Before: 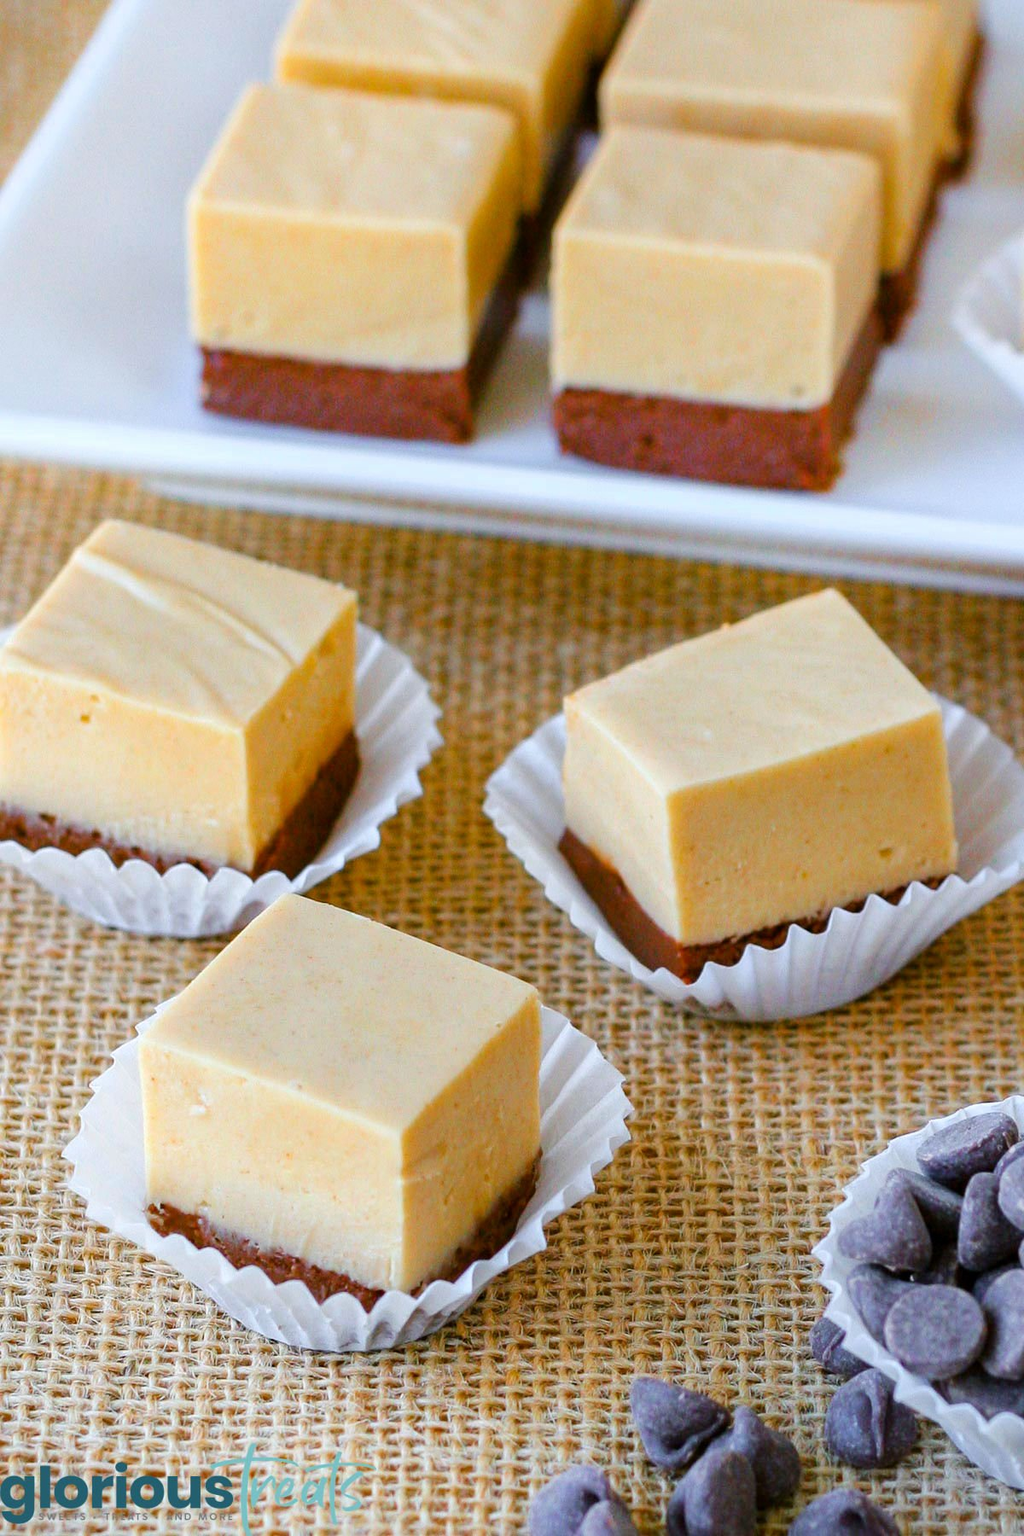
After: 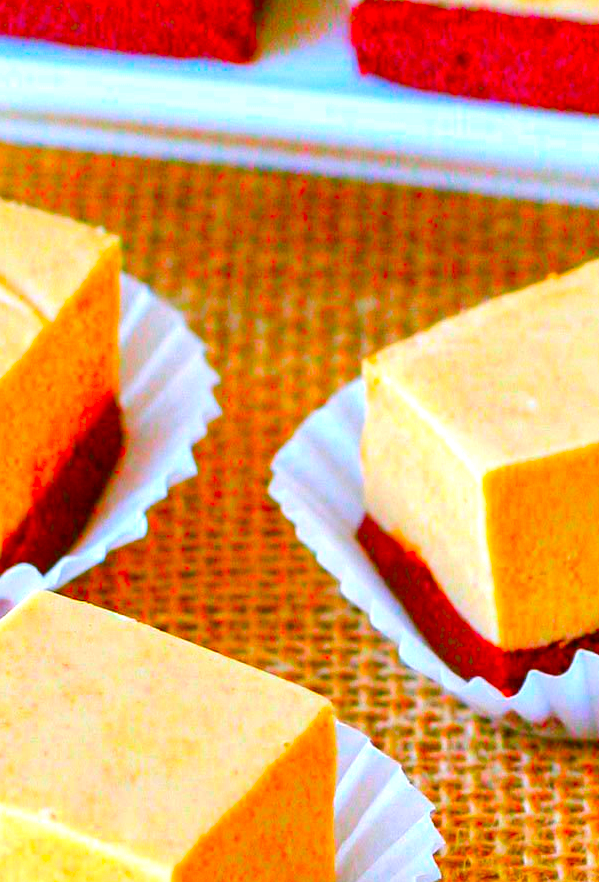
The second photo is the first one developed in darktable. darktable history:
color correction: highlights a* 1.57, highlights b* -1.8, saturation 2.46
color balance rgb: perceptual saturation grading › global saturation 19.857%
crop: left 24.835%, top 25.406%, right 25.236%, bottom 25.552%
exposure: black level correction 0.001, exposure 0.499 EV, compensate highlight preservation false
